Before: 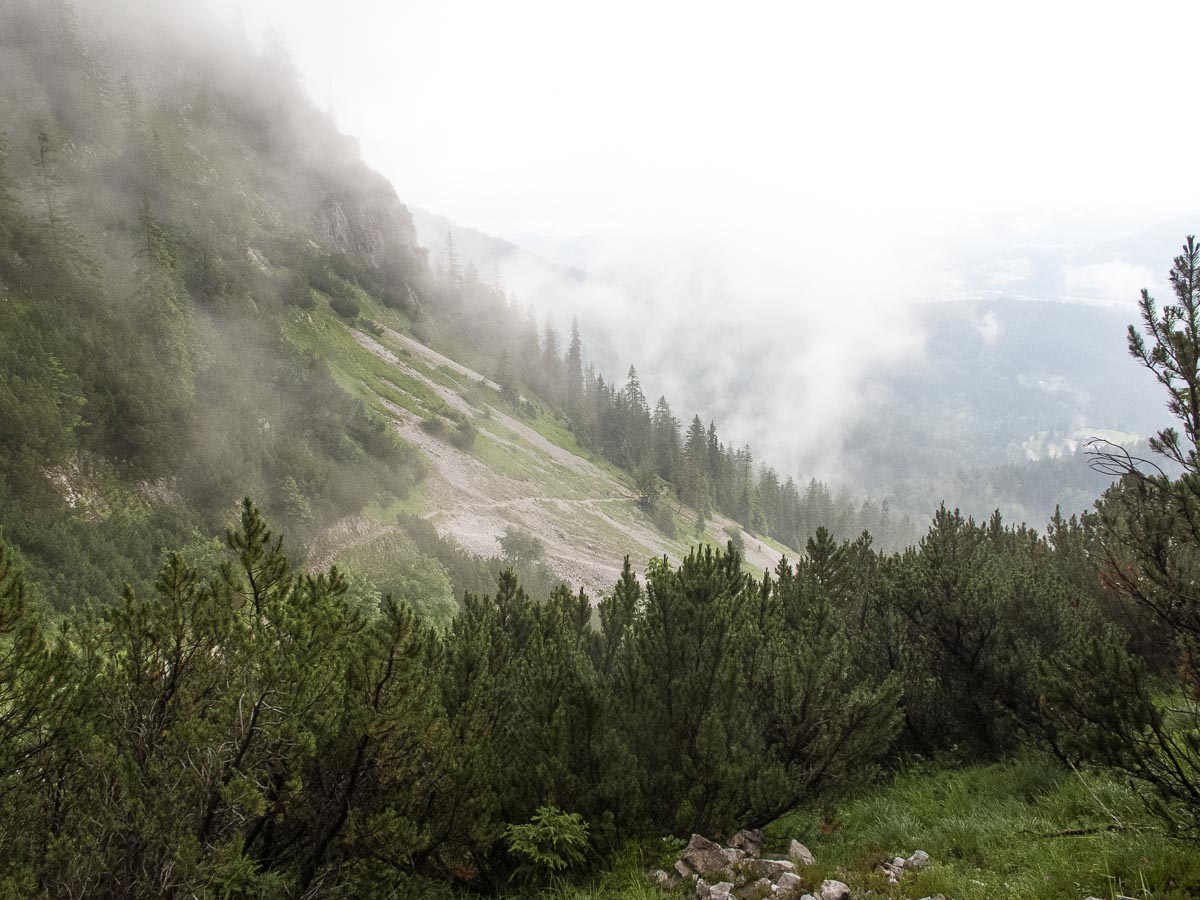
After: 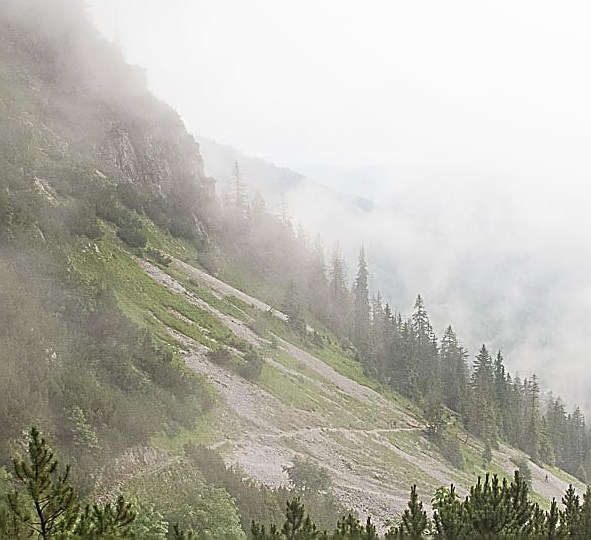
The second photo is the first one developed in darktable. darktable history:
sharpen: radius 1.707, amount 1.3
crop: left 17.8%, top 7.851%, right 32.895%, bottom 32.04%
local contrast: highlights 69%, shadows 65%, detail 82%, midtone range 0.319
